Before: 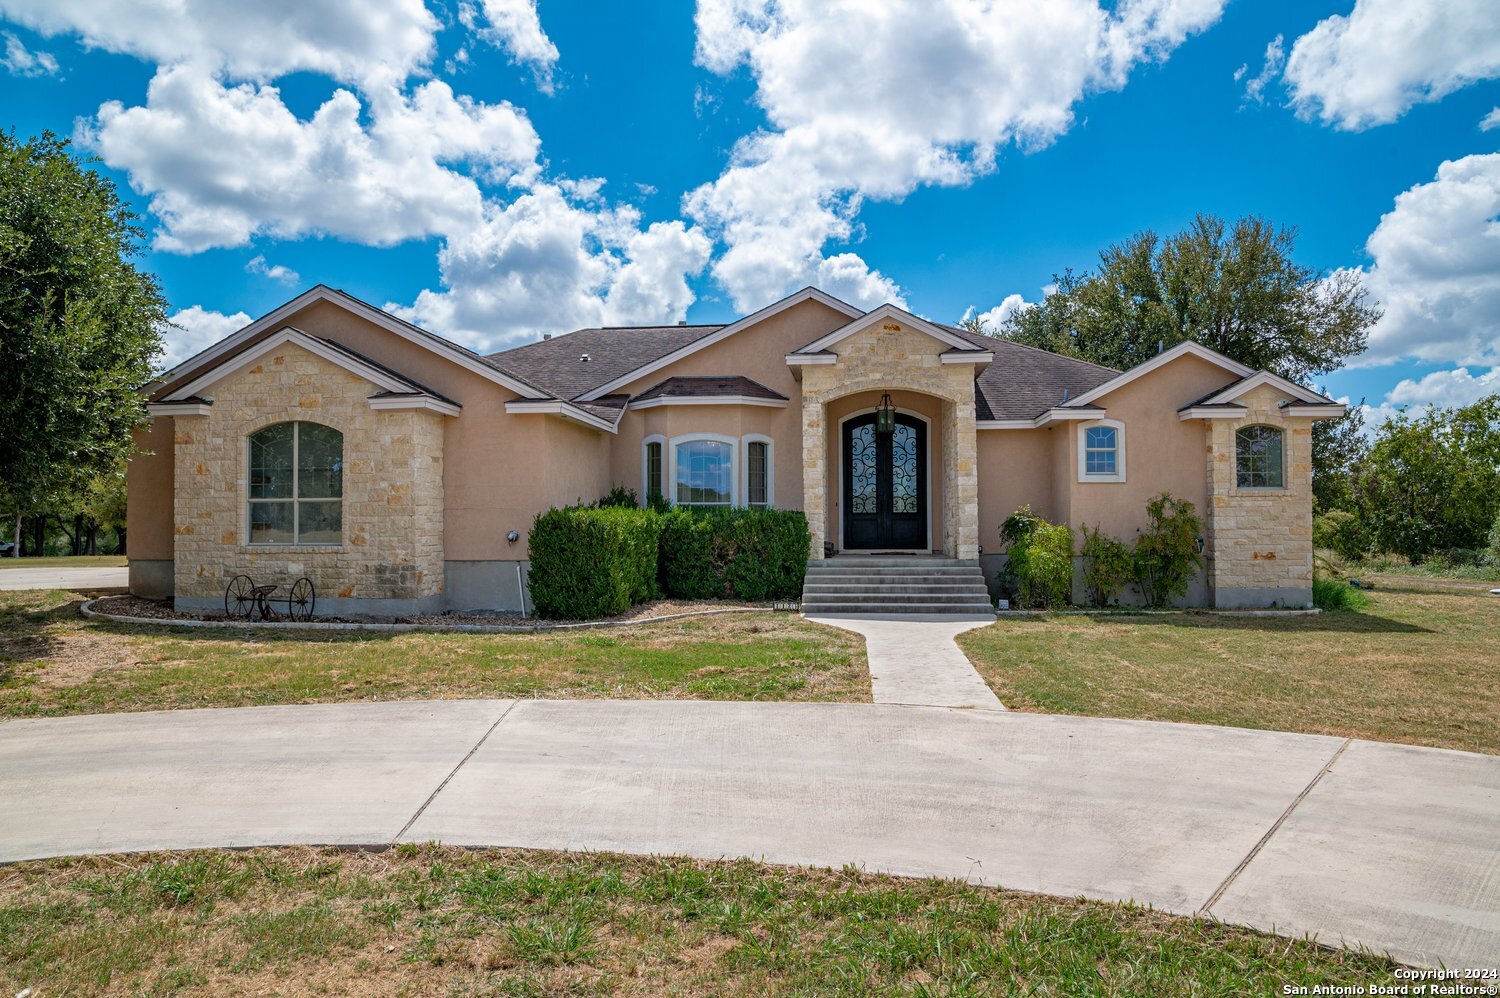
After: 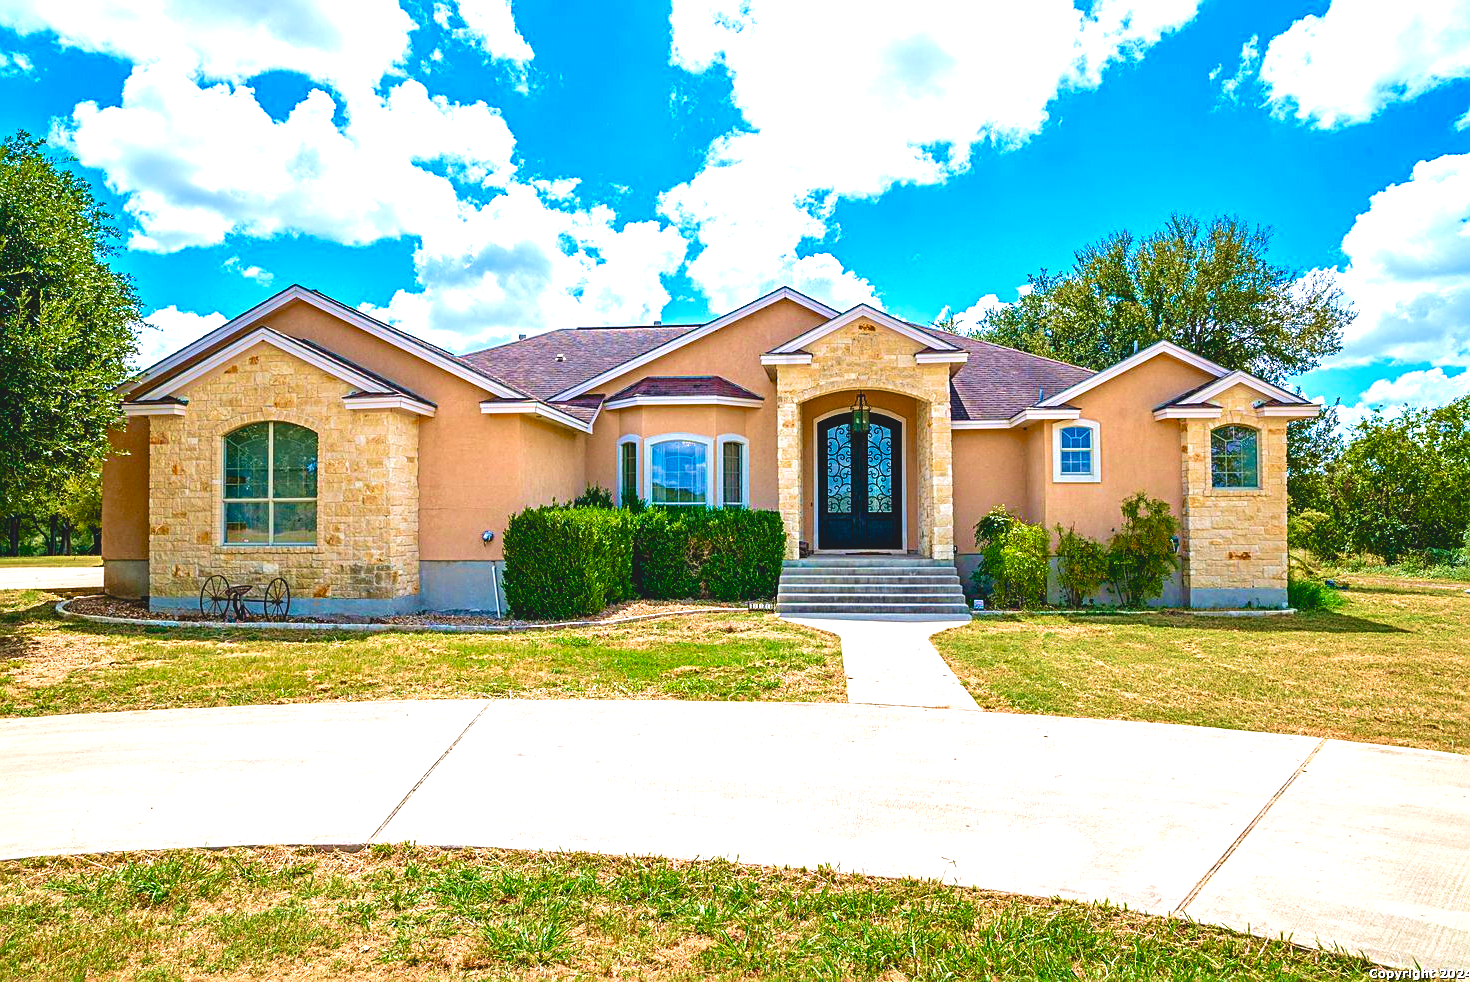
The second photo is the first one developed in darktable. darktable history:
contrast brightness saturation: contrast -0.188, saturation 0.189
color balance rgb: perceptual saturation grading › global saturation 20.606%, perceptual saturation grading › highlights -19.993%, perceptual saturation grading › shadows 29.455%, perceptual brilliance grading › global brilliance -5.355%, perceptual brilliance grading › highlights 24.011%, perceptual brilliance grading › mid-tones 7.108%, perceptual brilliance grading › shadows -4.533%, global vibrance 6.933%, saturation formula JzAzBz (2021)
exposure: exposure 1.06 EV, compensate exposure bias true, compensate highlight preservation false
sharpen: on, module defaults
velvia: strength 74.89%
crop: left 1.702%, right 0.27%, bottom 1.517%
